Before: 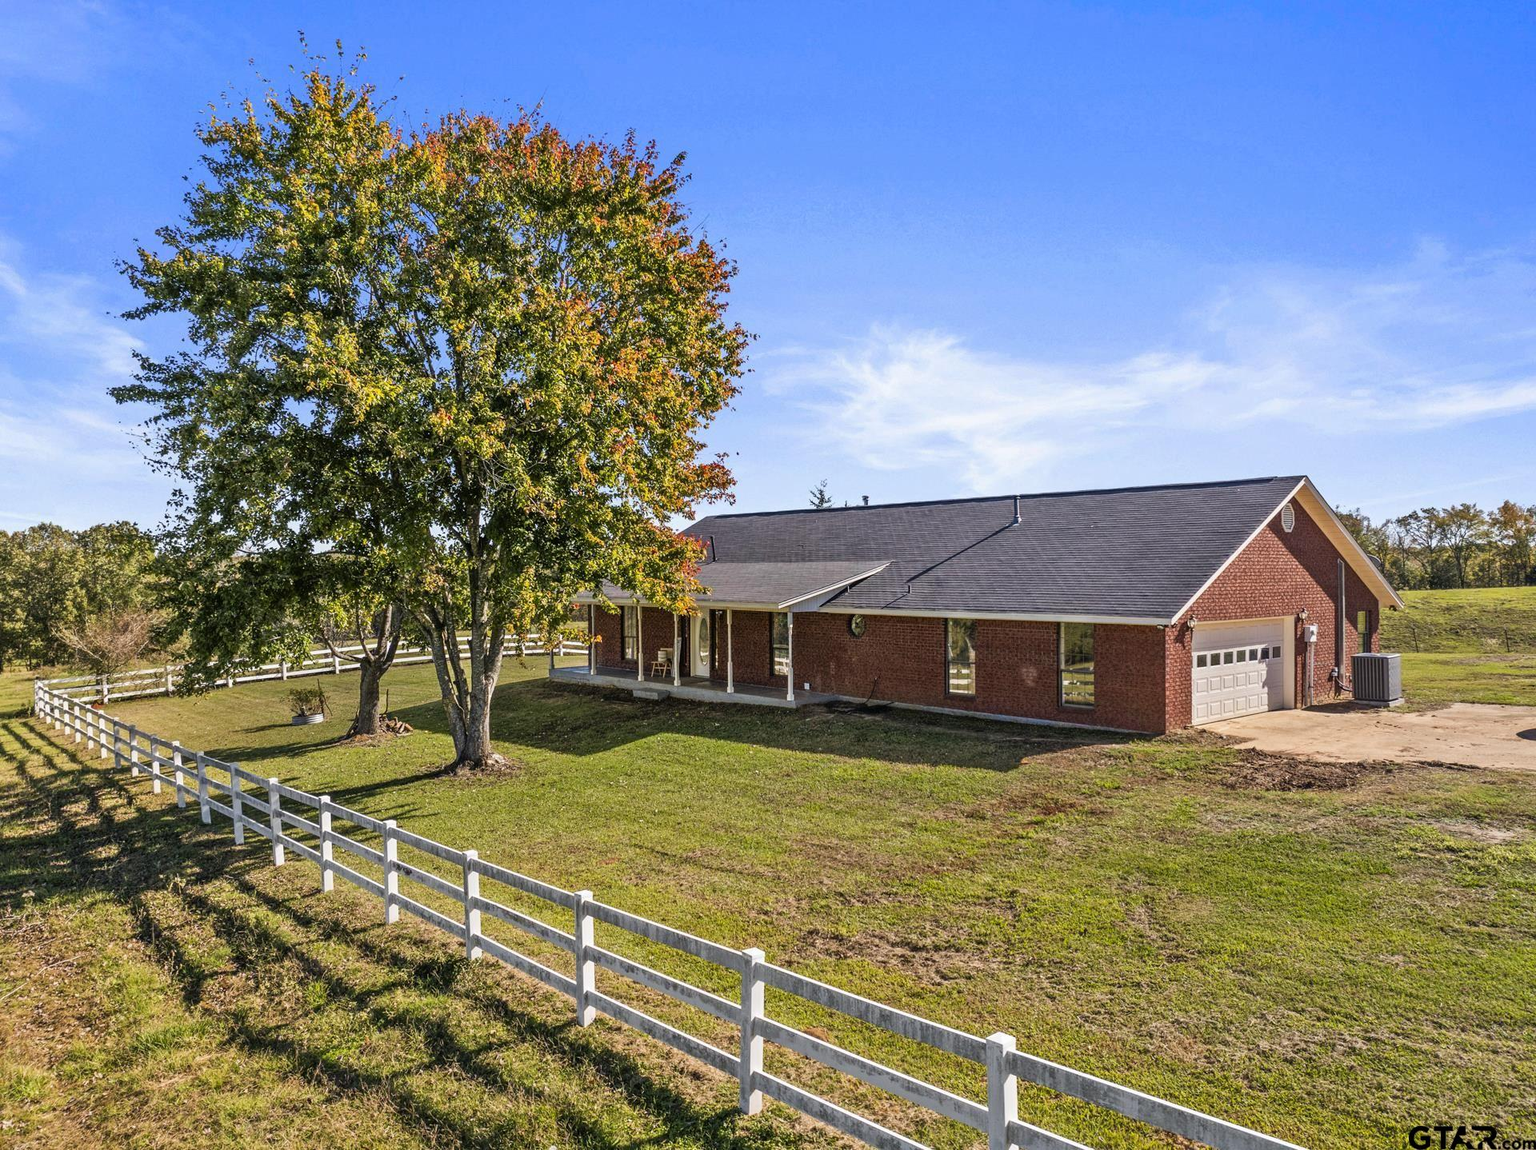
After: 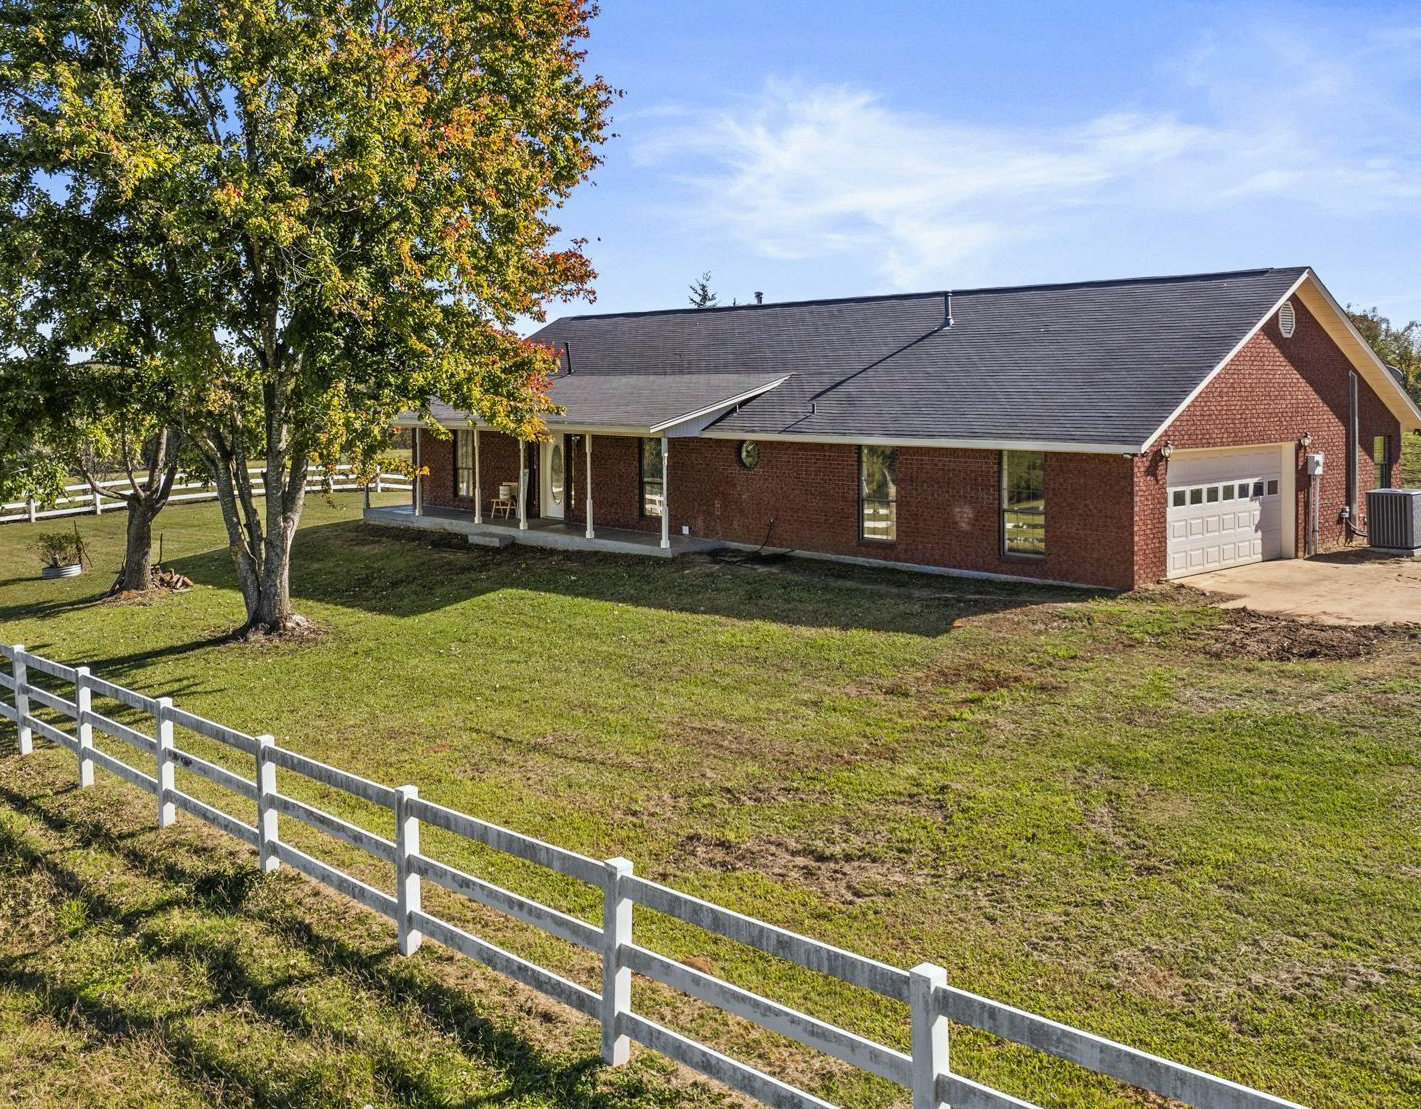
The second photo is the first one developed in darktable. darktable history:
white balance: red 0.978, blue 0.999
crop: left 16.871%, top 22.857%, right 9.116%
